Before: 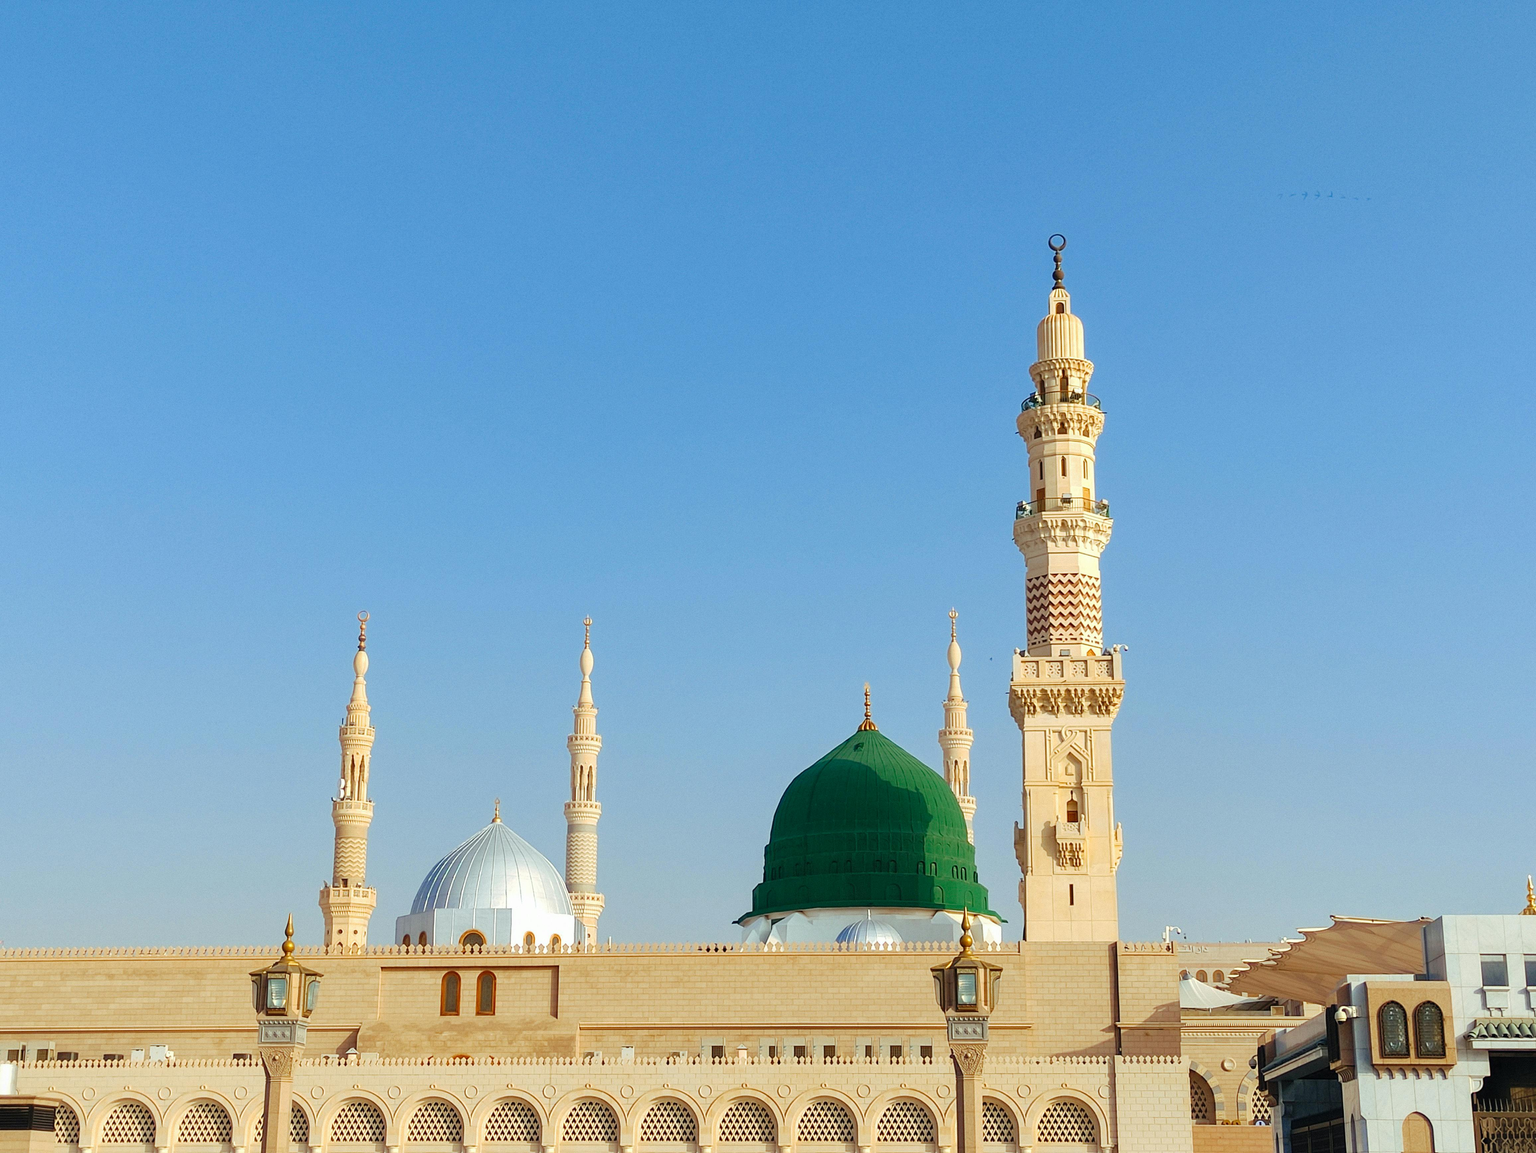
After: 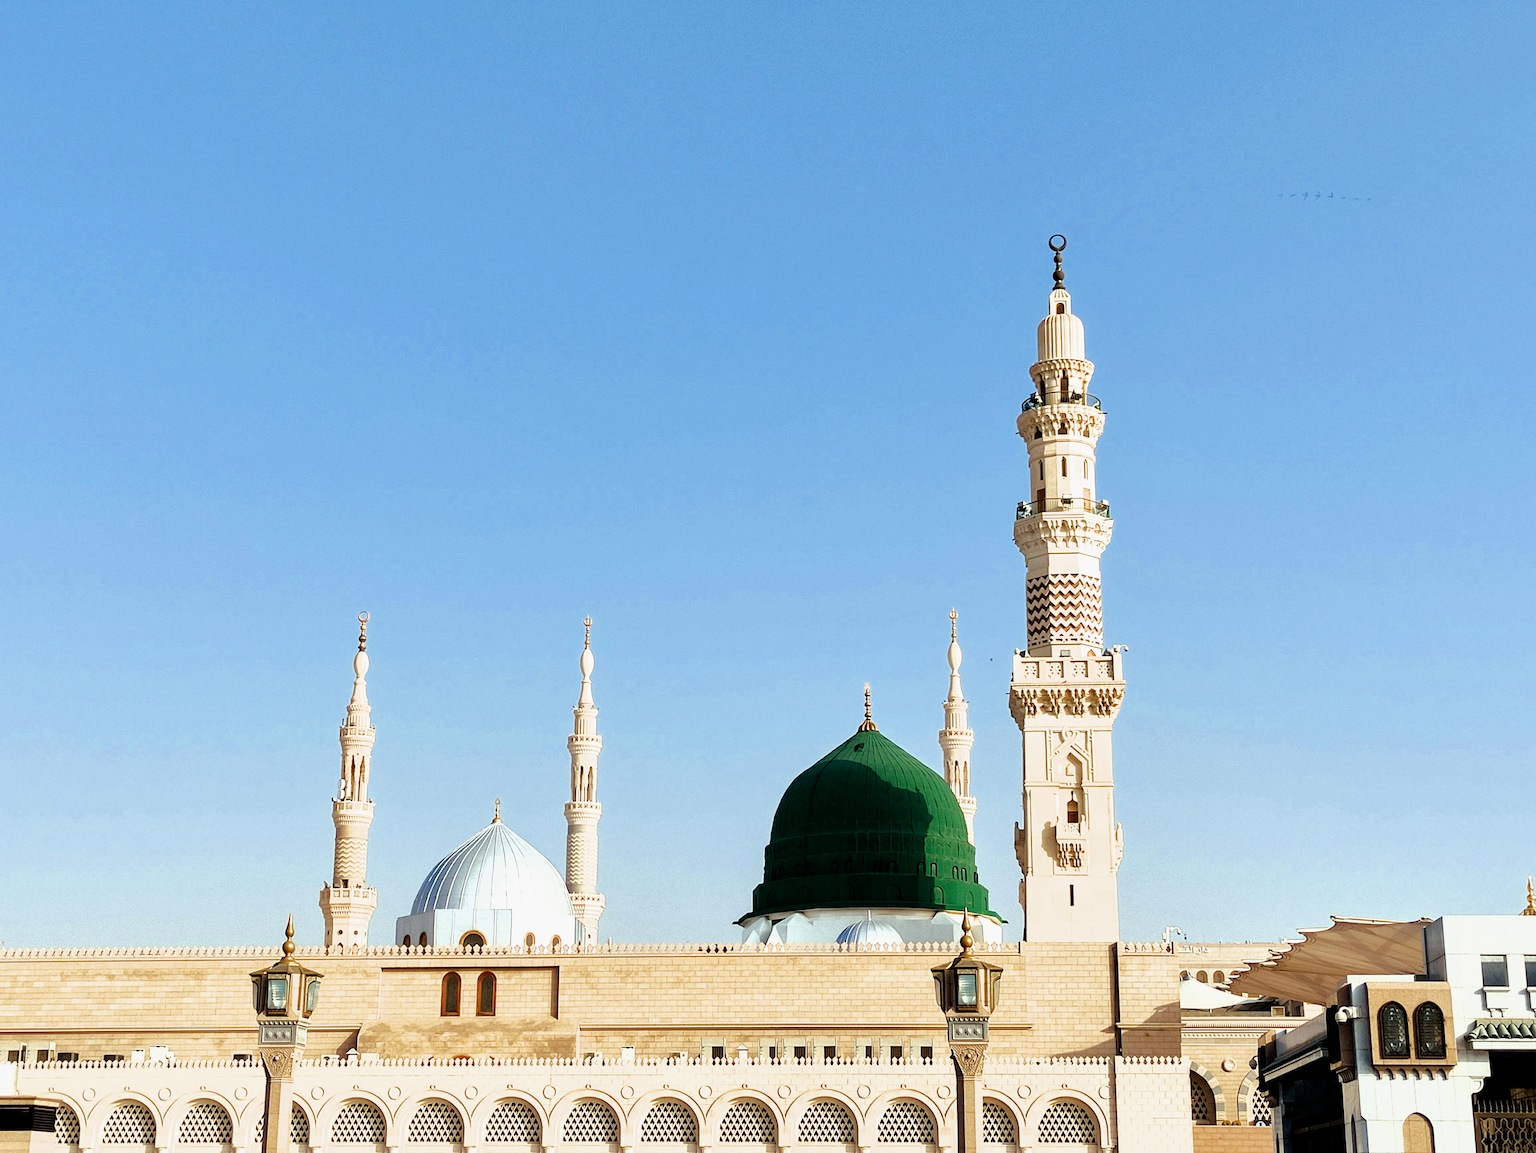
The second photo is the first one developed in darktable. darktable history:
shadows and highlights: shadows -20.48, white point adjustment -1.85, highlights -35.16
filmic rgb: black relative exposure -8.24 EV, white relative exposure 2.21 EV, threshold 3.03 EV, hardness 7.18, latitude 85.7%, contrast 1.708, highlights saturation mix -3.09%, shadows ↔ highlights balance -2.55%, enable highlight reconstruction true
